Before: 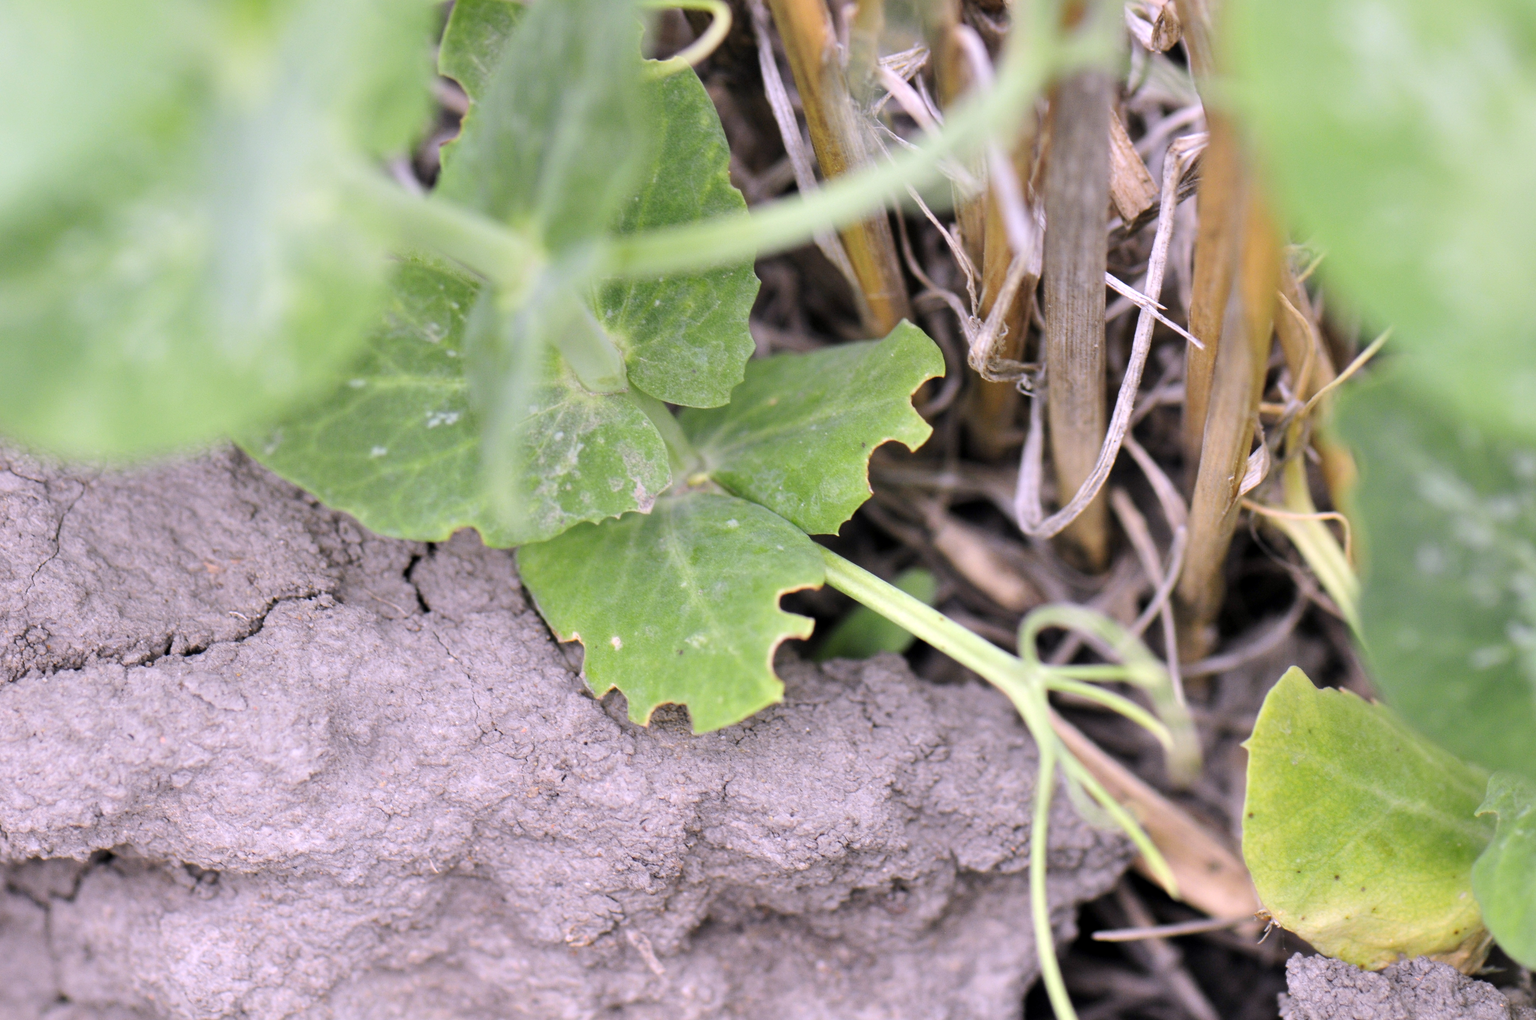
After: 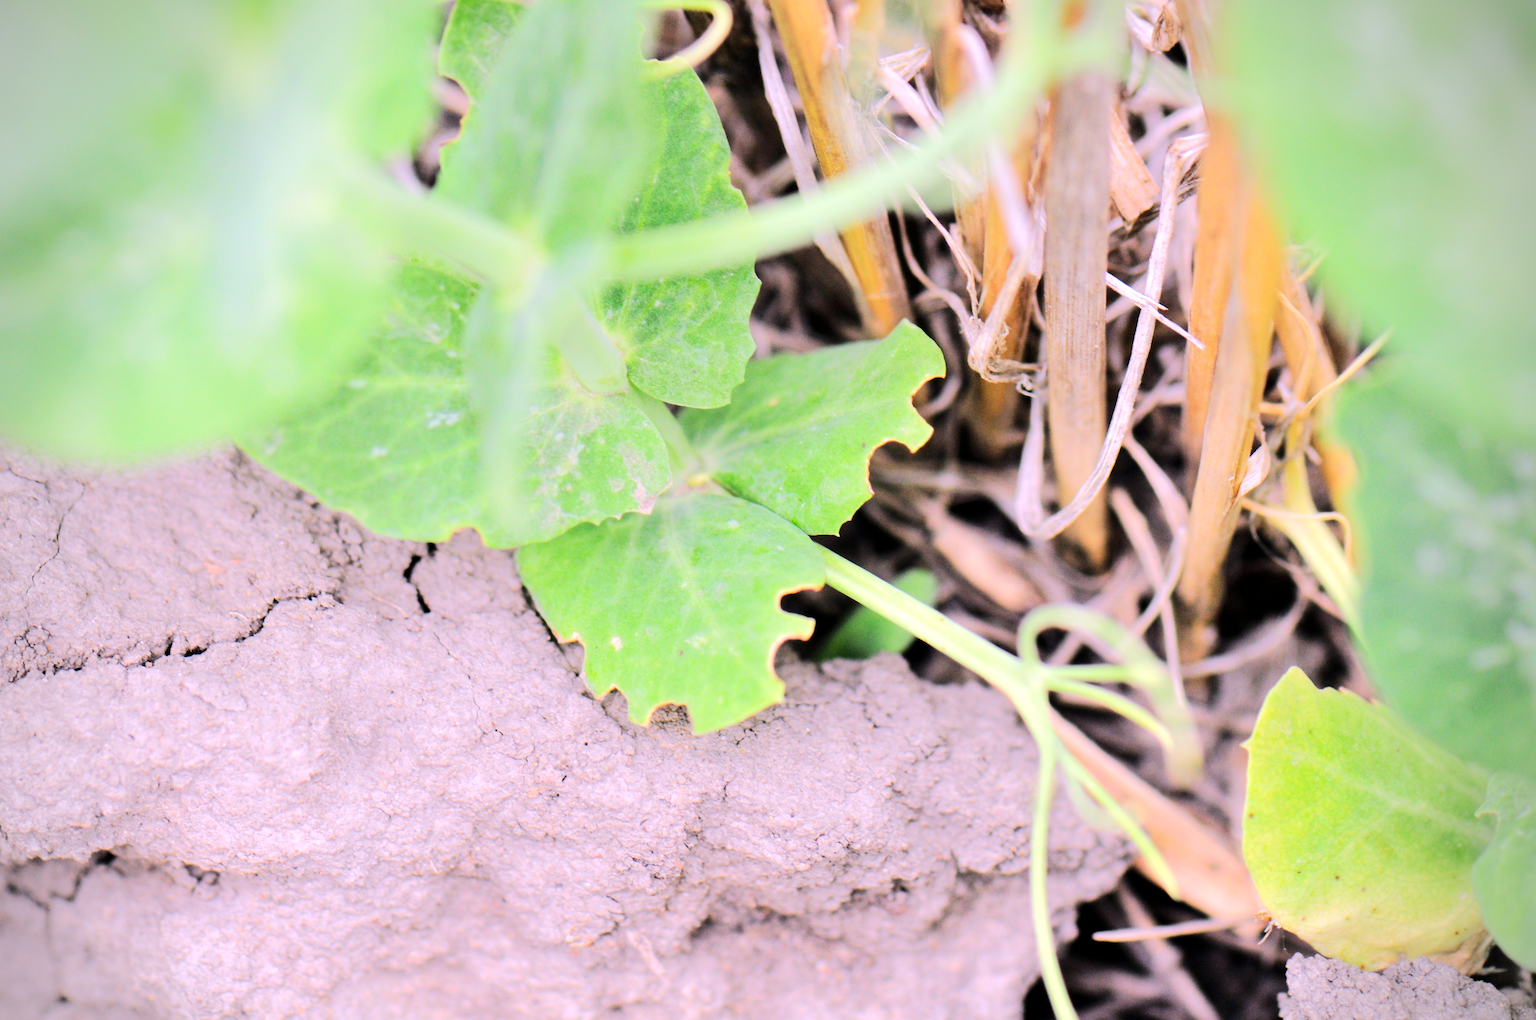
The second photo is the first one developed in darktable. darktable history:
tone equalizer: -7 EV 0.161 EV, -6 EV 0.572 EV, -5 EV 1.13 EV, -4 EV 1.34 EV, -3 EV 1.16 EV, -2 EV 0.6 EV, -1 EV 0.166 EV, edges refinement/feathering 500, mask exposure compensation -1.57 EV, preserve details no
vignetting: center (-0.034, 0.144)
